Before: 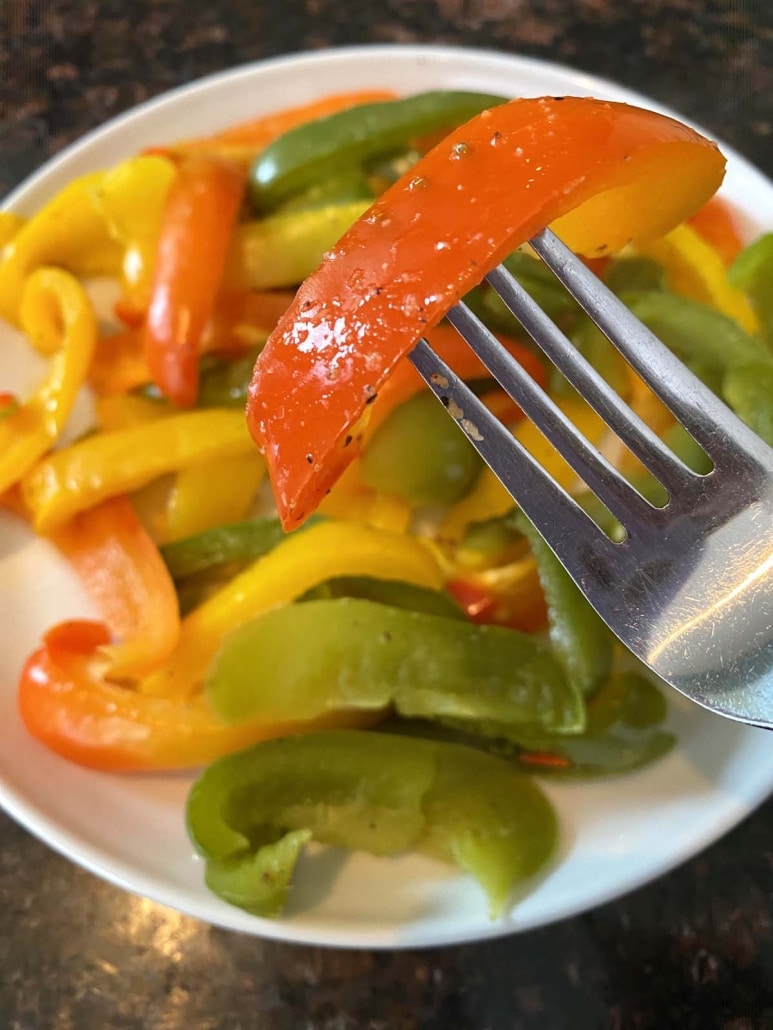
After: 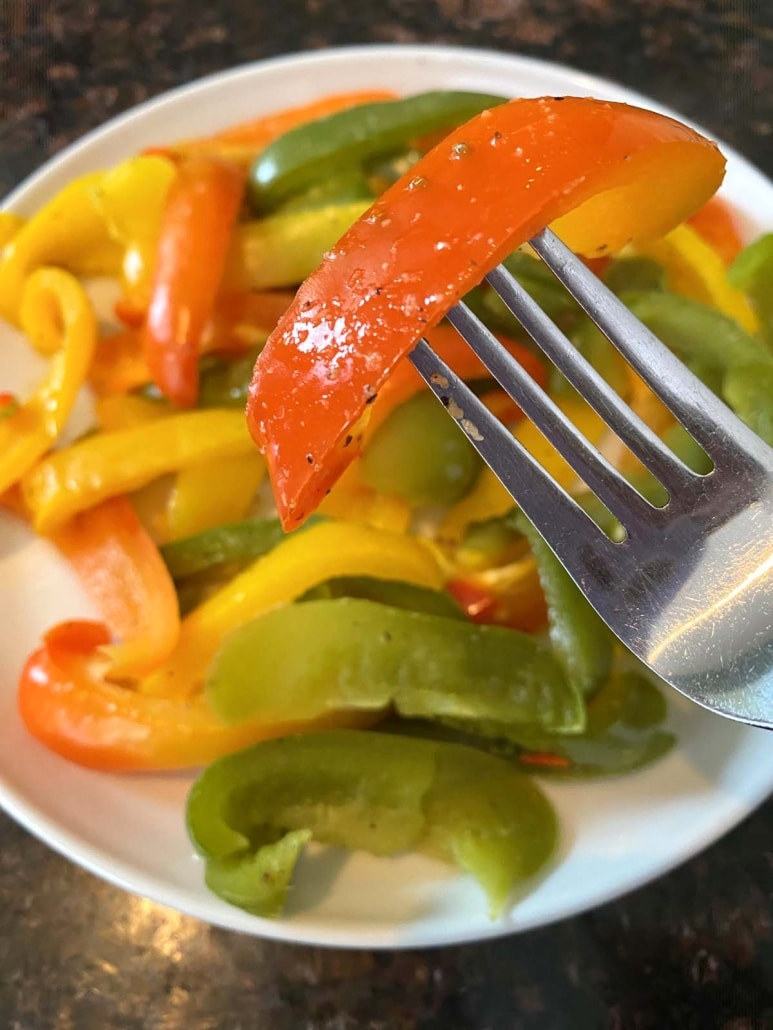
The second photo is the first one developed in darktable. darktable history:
base curve: curves: ch0 [(0, 0) (0.472, 0.508) (1, 1)]
